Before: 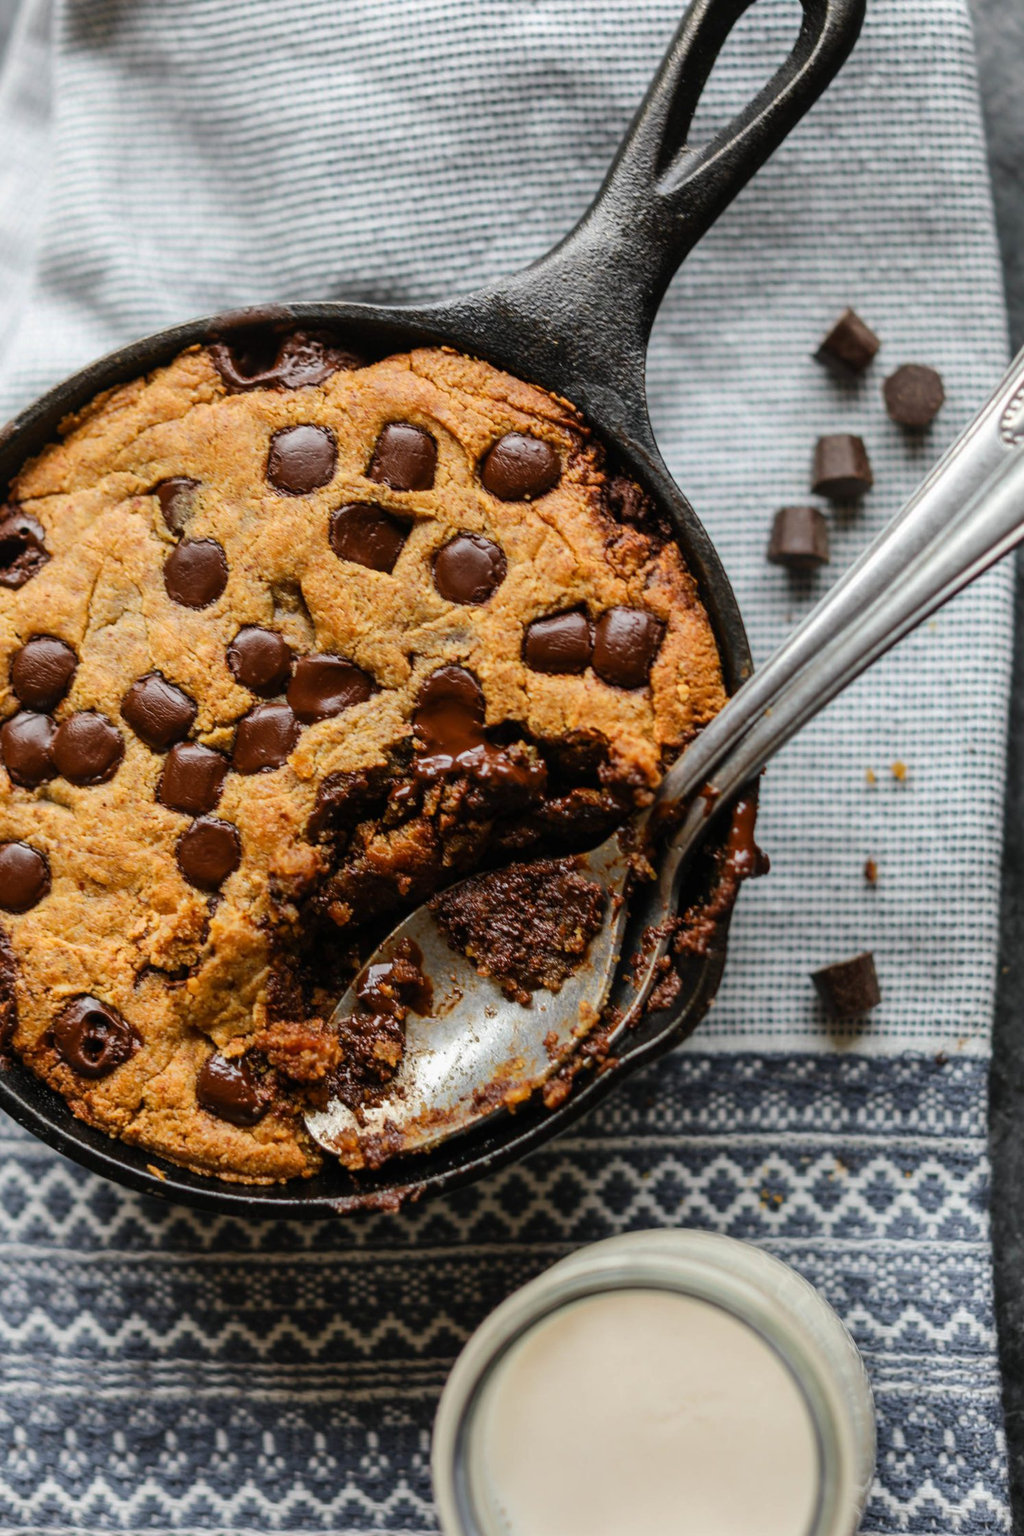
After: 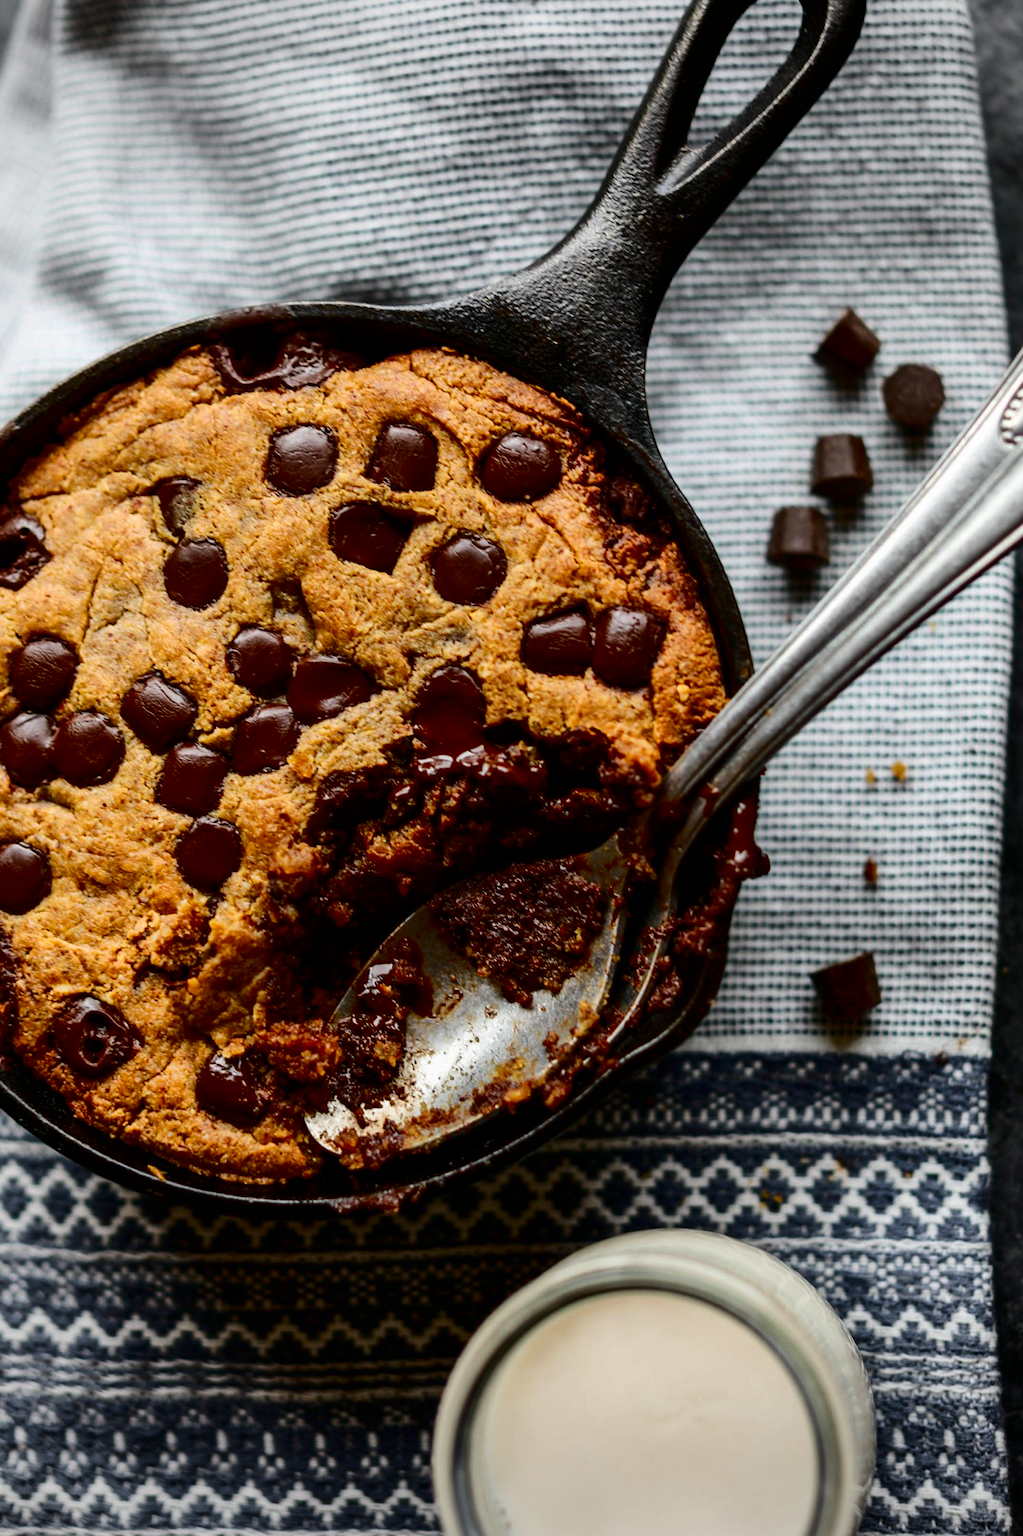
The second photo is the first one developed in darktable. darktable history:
contrast brightness saturation: contrast 0.24, brightness -0.24, saturation 0.14
vignetting: fall-off radius 60.92%
